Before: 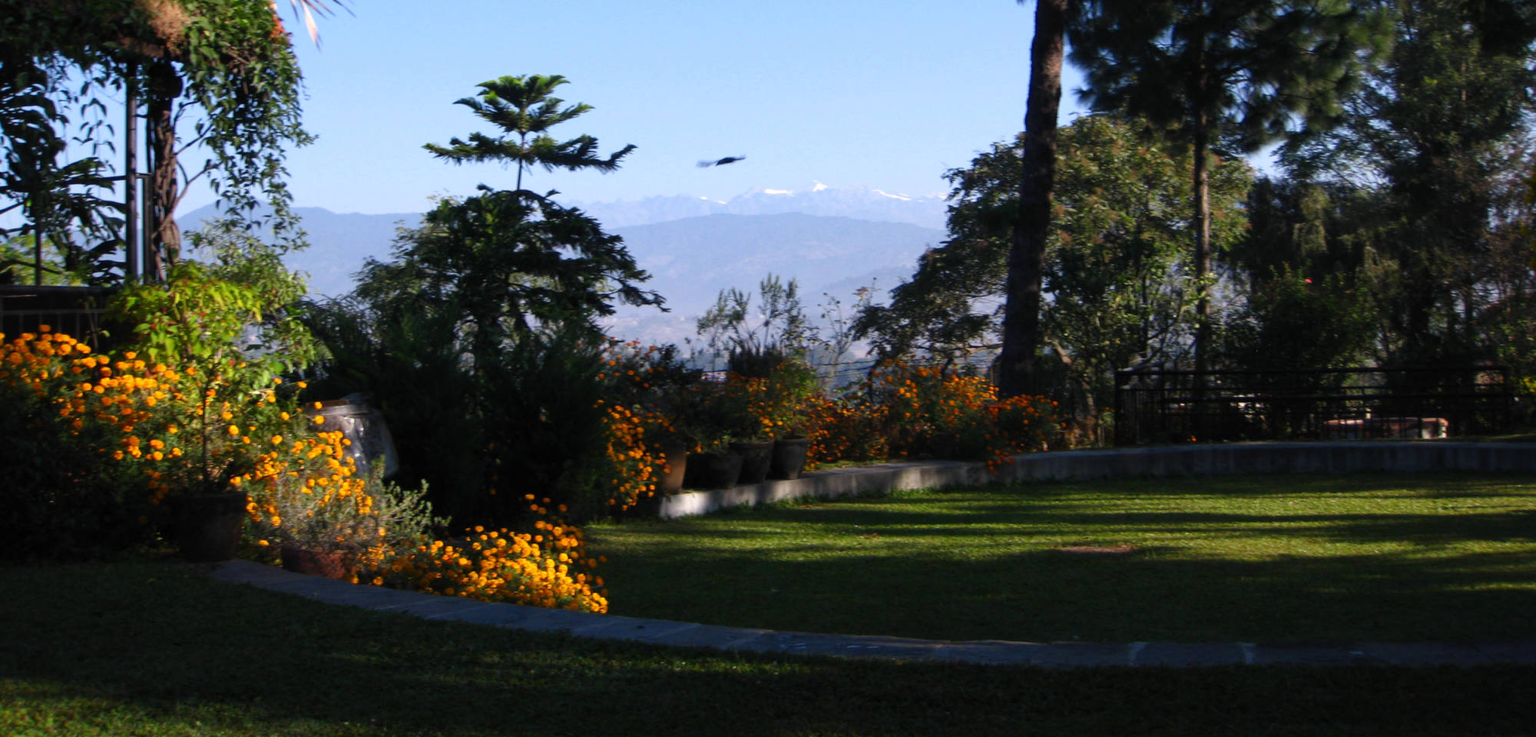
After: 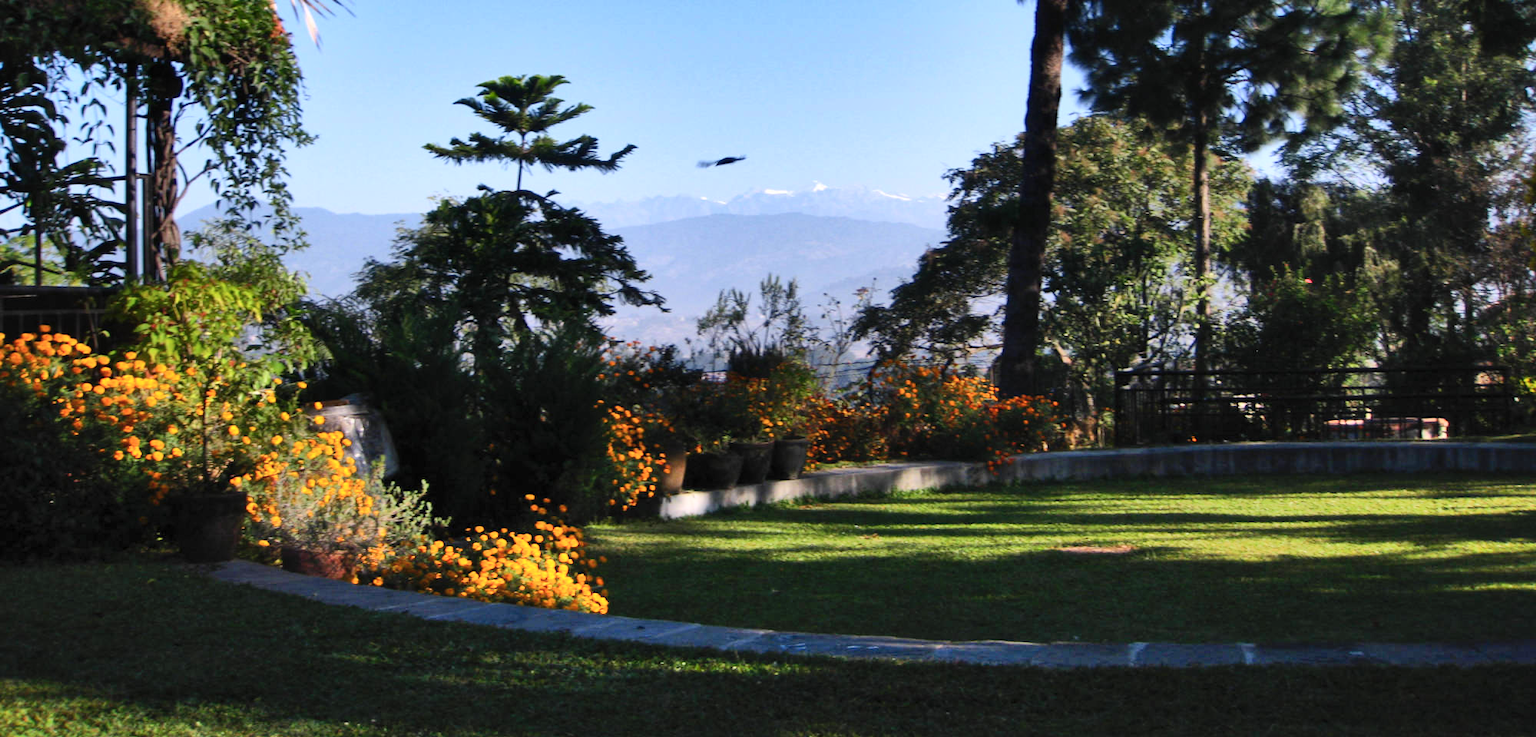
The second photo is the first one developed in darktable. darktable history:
shadows and highlights: shadows 60.16, soften with gaussian
exposure: compensate highlight preservation false
contrast brightness saturation: contrast 0.148, brightness 0.048
